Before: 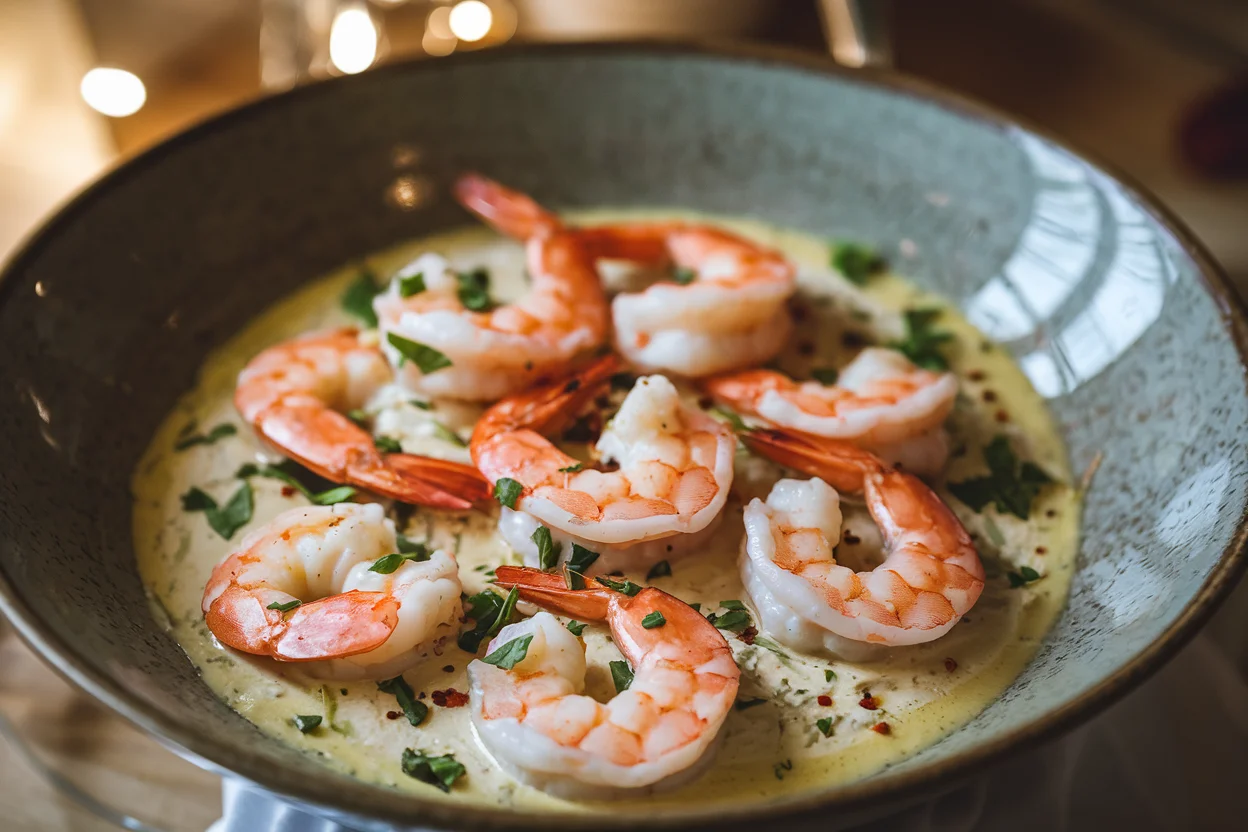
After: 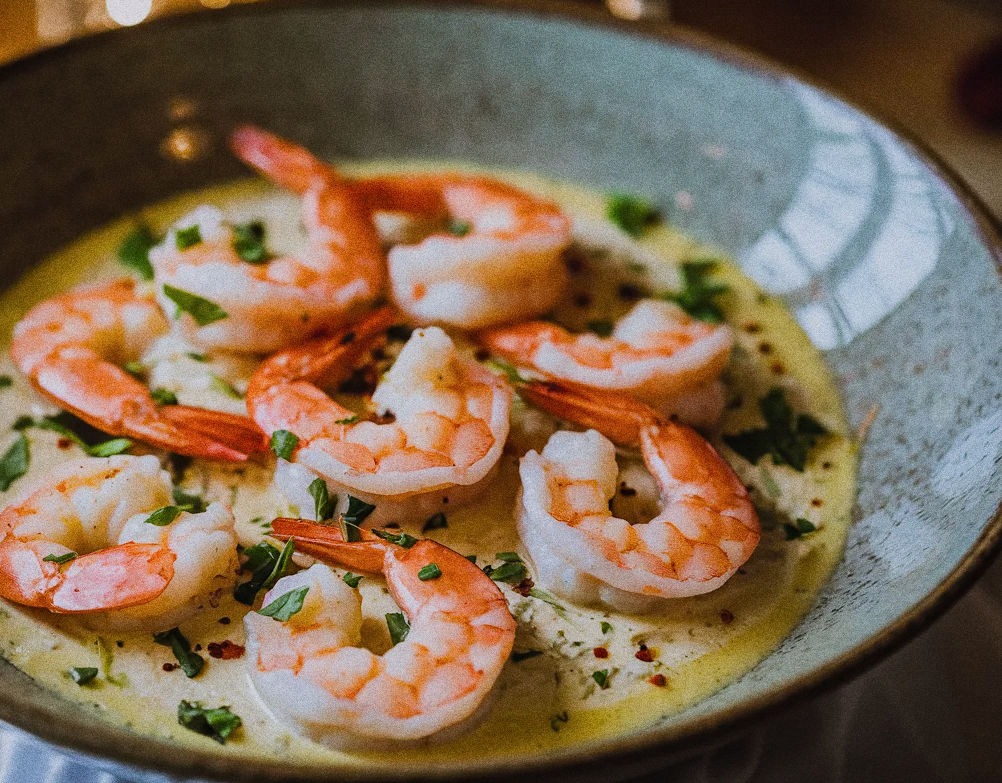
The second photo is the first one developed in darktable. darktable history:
filmic rgb: black relative exposure -7.65 EV, white relative exposure 4.56 EV, hardness 3.61
white balance: red 1.009, blue 1.027
contrast brightness saturation: saturation -0.05
crop and rotate: left 17.959%, top 5.771%, right 1.742%
color balance rgb: perceptual saturation grading › global saturation 20%, global vibrance 20%
grain: coarseness 0.09 ISO, strength 40%
